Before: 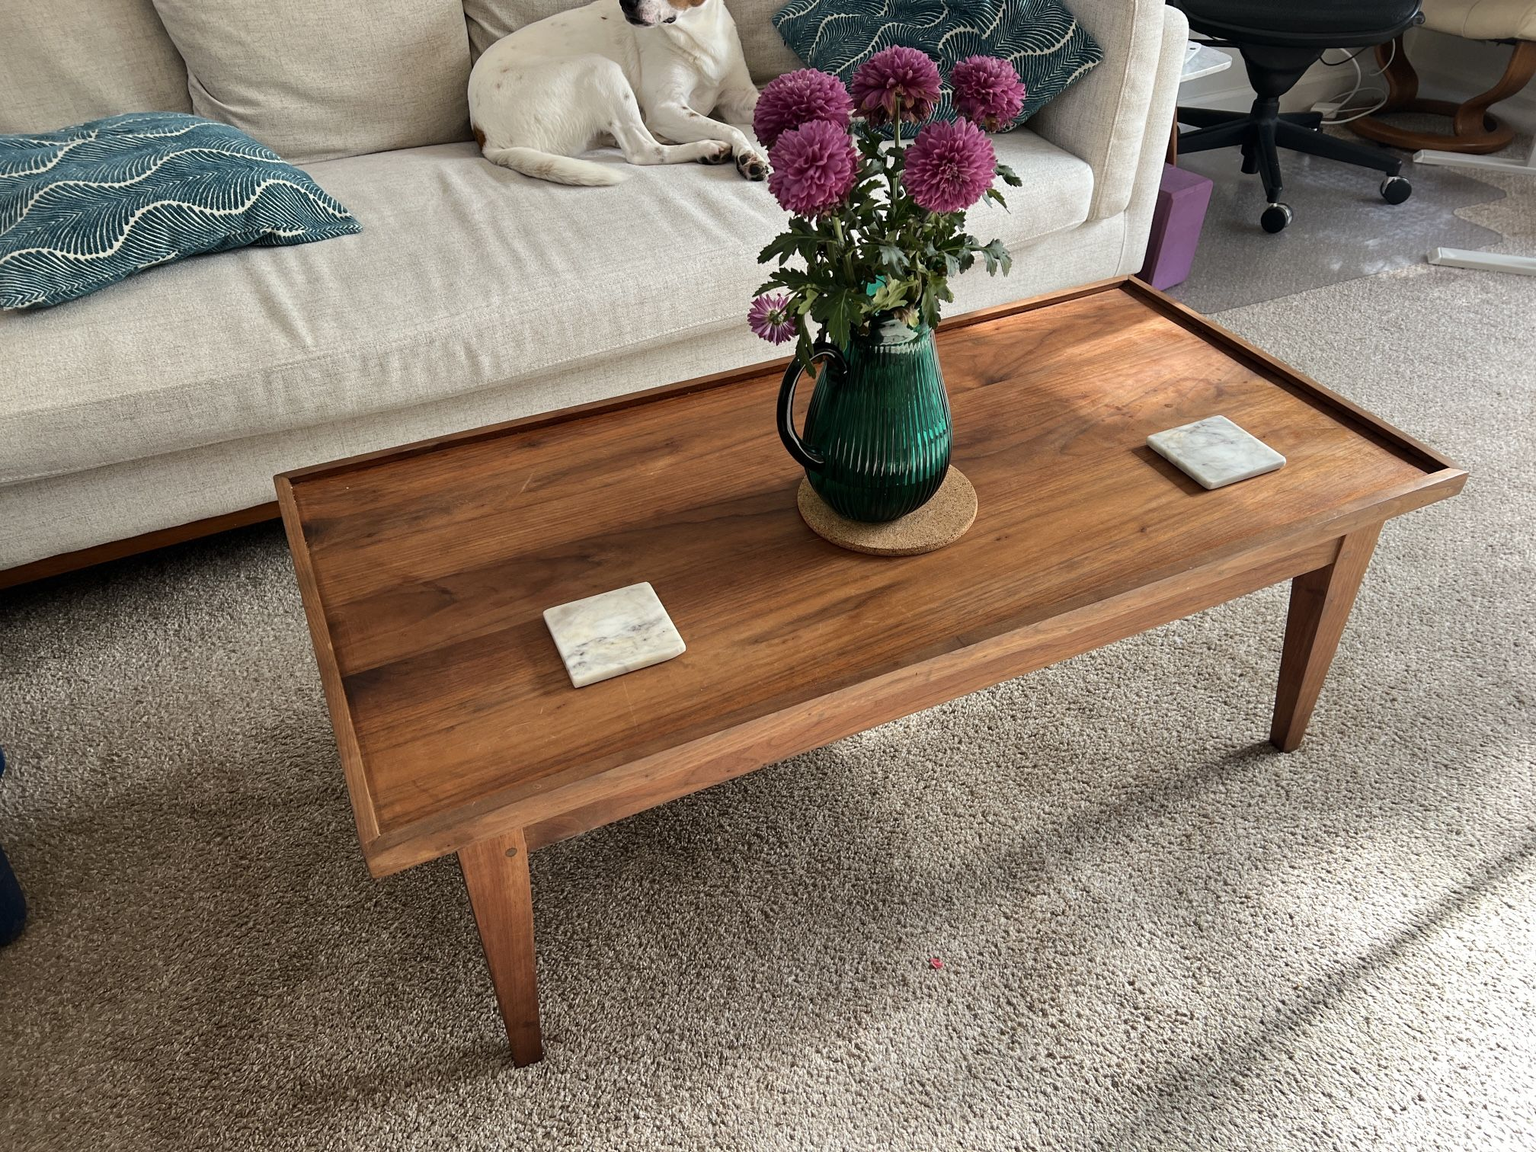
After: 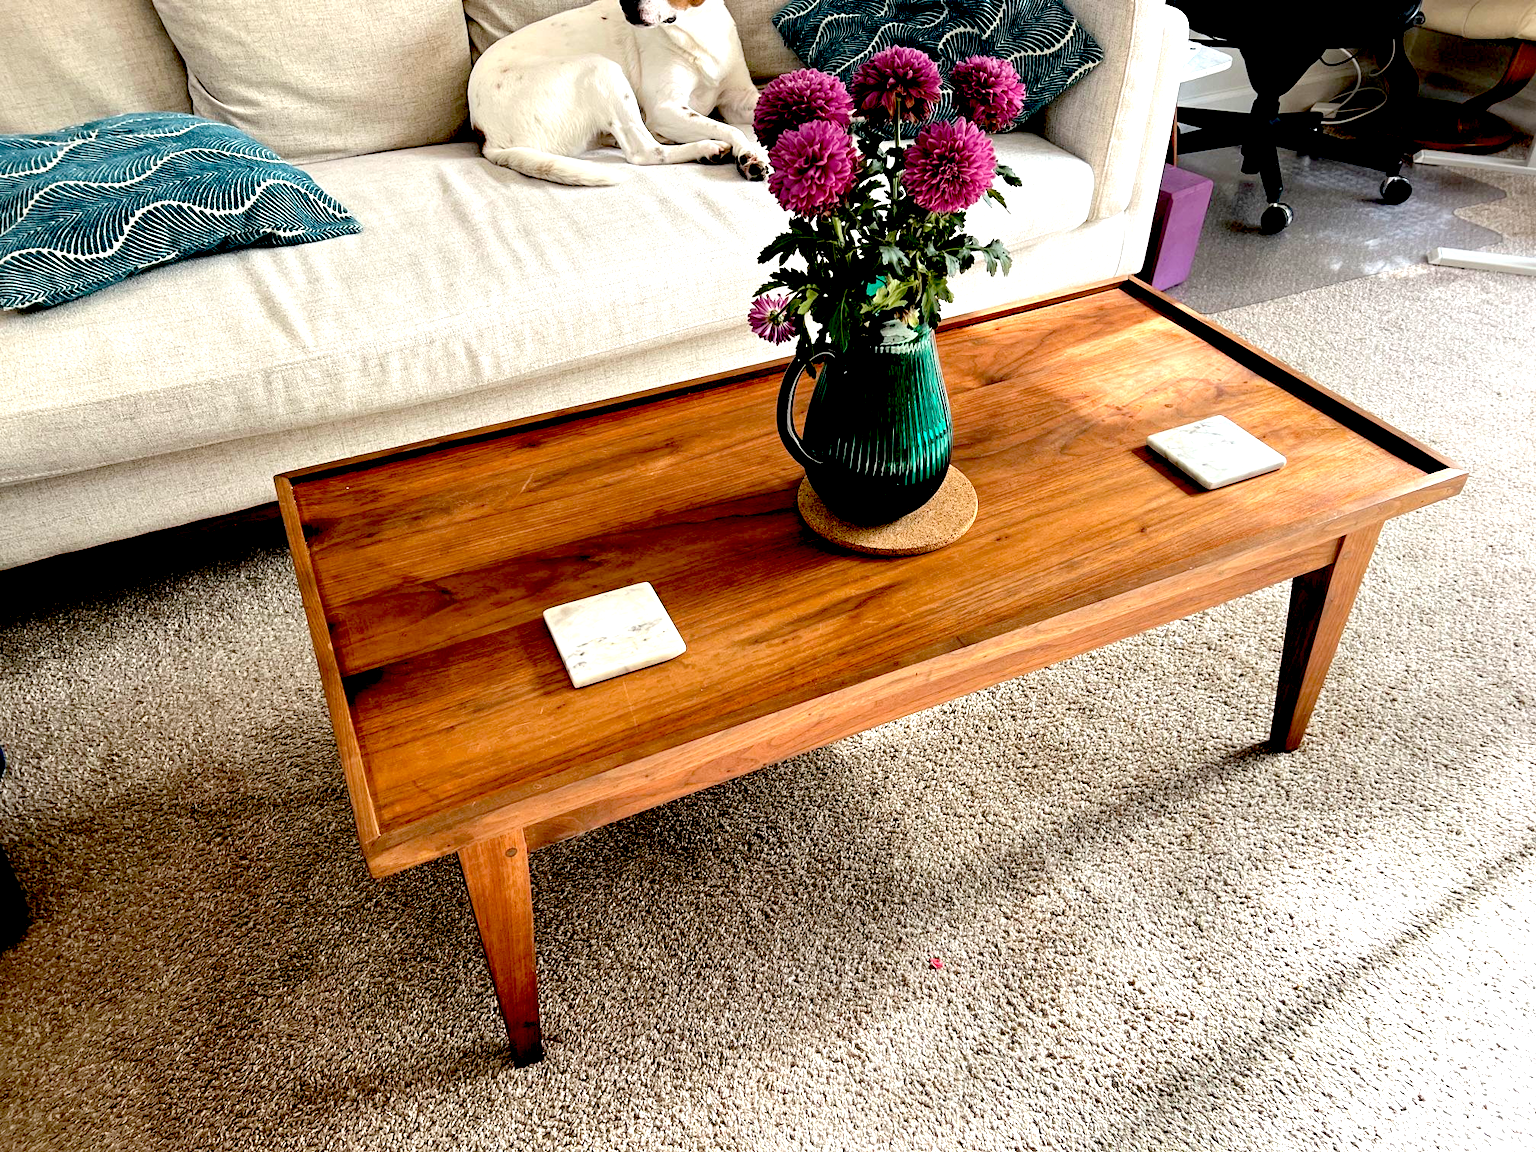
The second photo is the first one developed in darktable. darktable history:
exposure: black level correction 0.033, exposure 0.91 EV, compensate highlight preservation false
